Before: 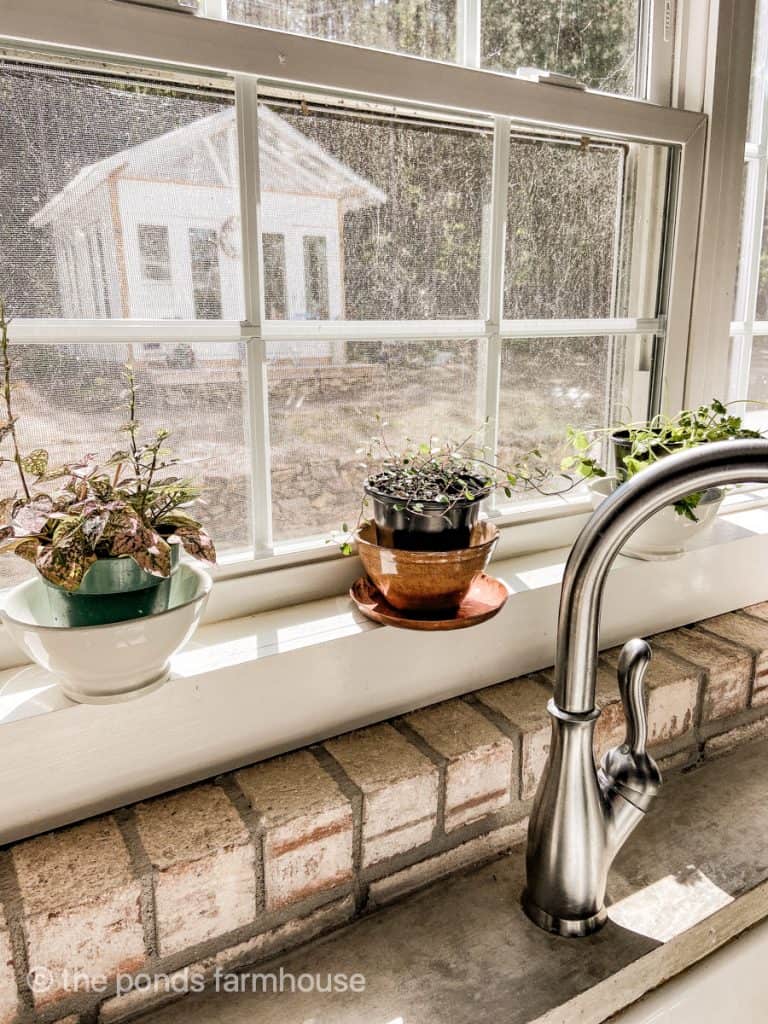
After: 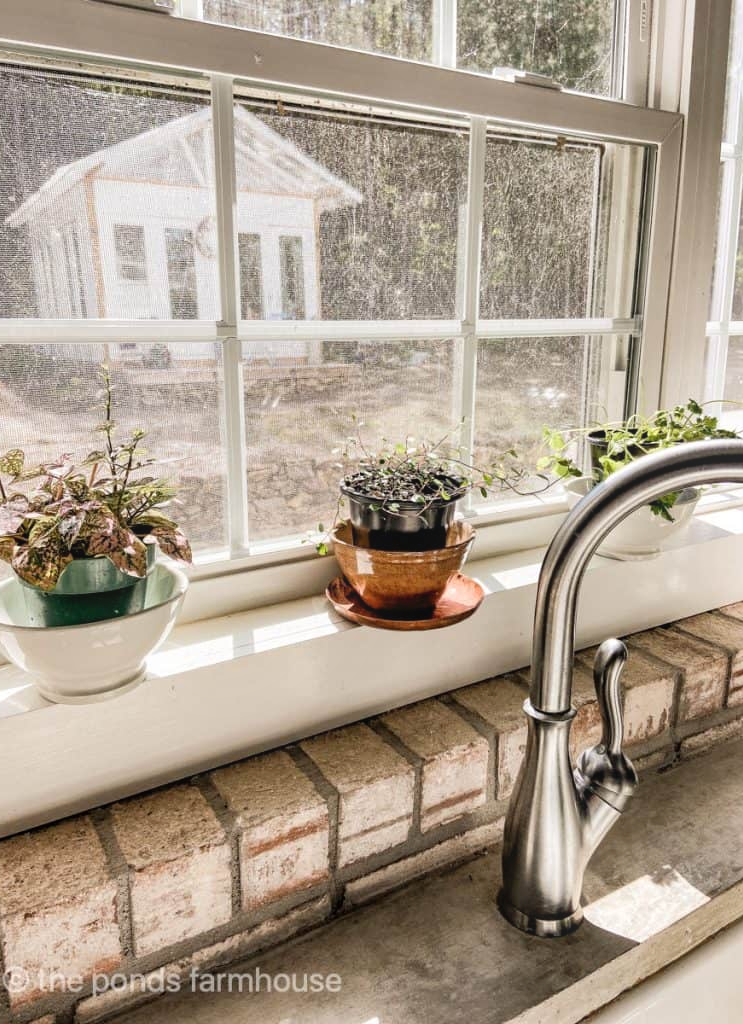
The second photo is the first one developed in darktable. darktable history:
crop and rotate: left 3.238%
bloom: size 15%, threshold 97%, strength 7%
